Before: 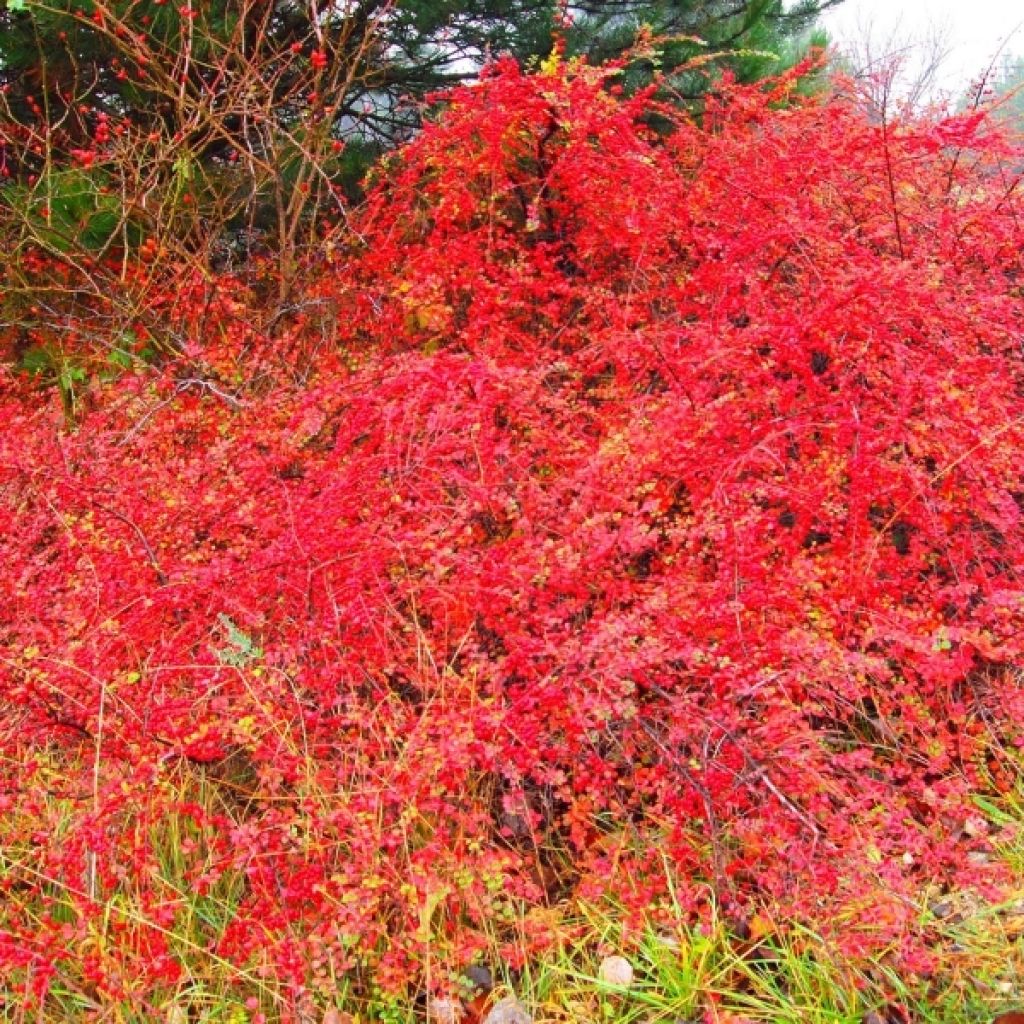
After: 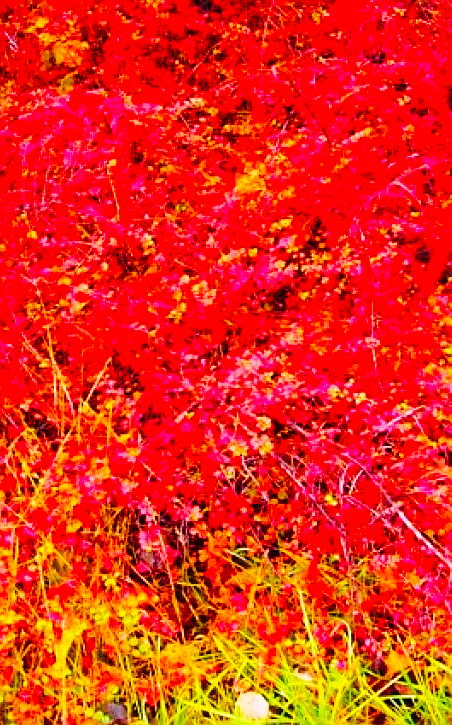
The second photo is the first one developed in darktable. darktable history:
base curve: curves: ch0 [(0, 0) (0.036, 0.025) (0.121, 0.166) (0.206, 0.329) (0.605, 0.79) (1, 1)], preserve colors none
color balance rgb: power › chroma 0.521%, power › hue 262.03°, perceptual saturation grading › global saturation 30.444%, global vibrance 50.521%
crop: left 35.565%, top 25.783%, right 20.216%, bottom 3.347%
sharpen: on, module defaults
